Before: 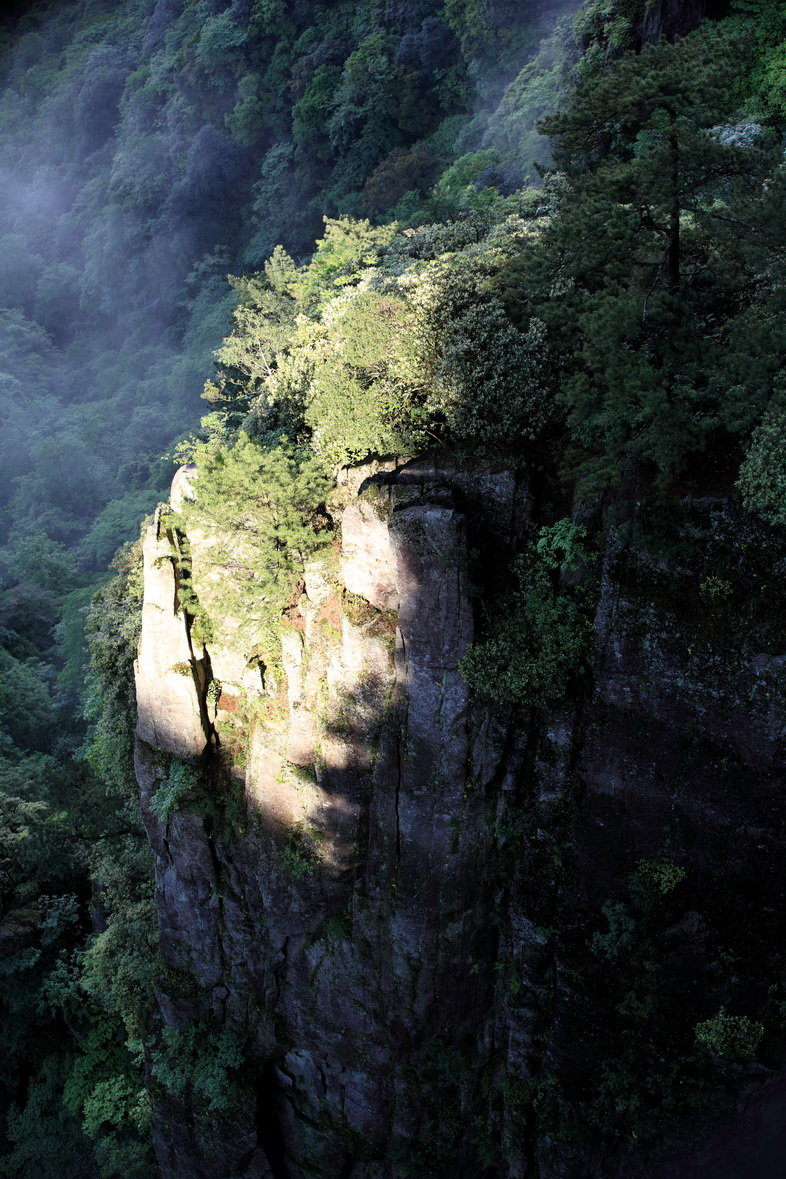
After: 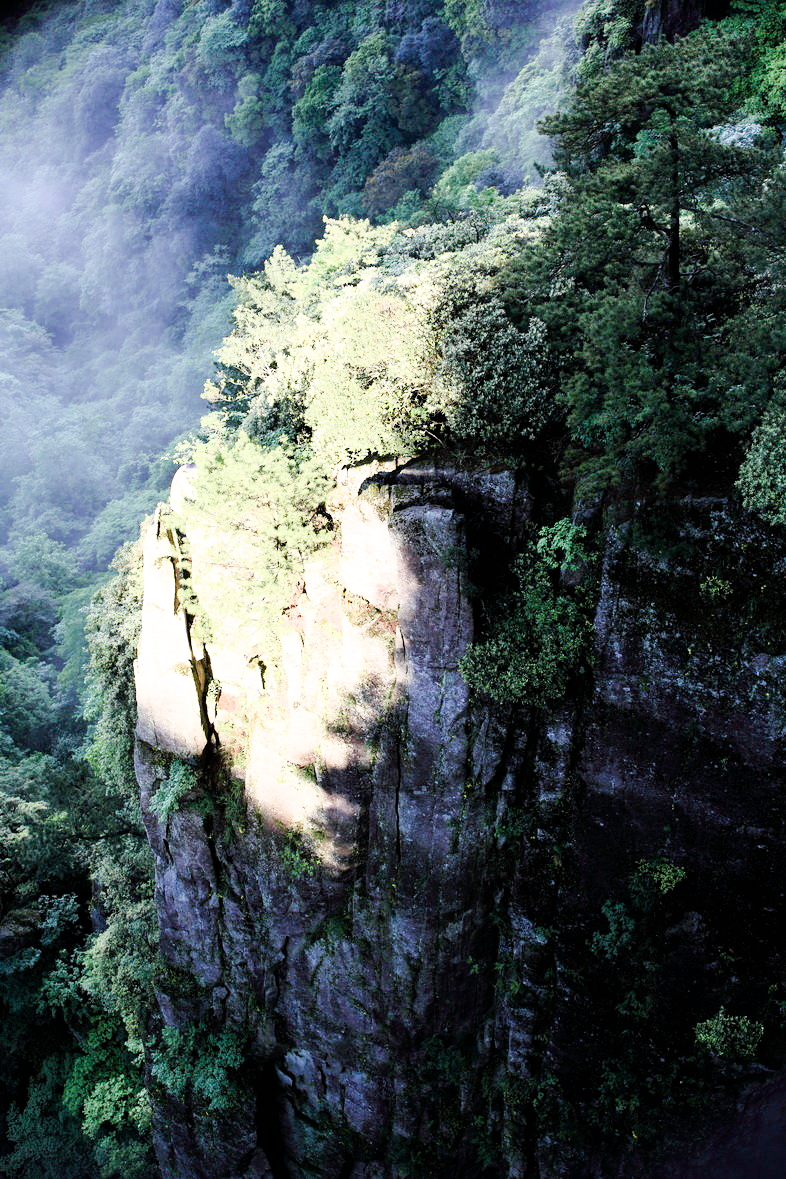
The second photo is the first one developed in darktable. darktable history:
exposure: black level correction 0, exposure 1.382 EV, compensate exposure bias true, compensate highlight preservation false
filmic rgb: black relative exposure -7.65 EV, white relative exposure 4.56 EV, hardness 3.61
color balance rgb: power › hue 61.52°, perceptual saturation grading › global saturation 0.282%, perceptual saturation grading › highlights -33.577%, perceptual saturation grading › mid-tones 14.971%, perceptual saturation grading › shadows 48.612%
tone equalizer: -8 EV -0.406 EV, -7 EV -0.427 EV, -6 EV -0.344 EV, -5 EV -0.234 EV, -3 EV 0.193 EV, -2 EV 0.362 EV, -1 EV 0.403 EV, +0 EV 0.435 EV, edges refinement/feathering 500, mask exposure compensation -1.26 EV, preserve details no
